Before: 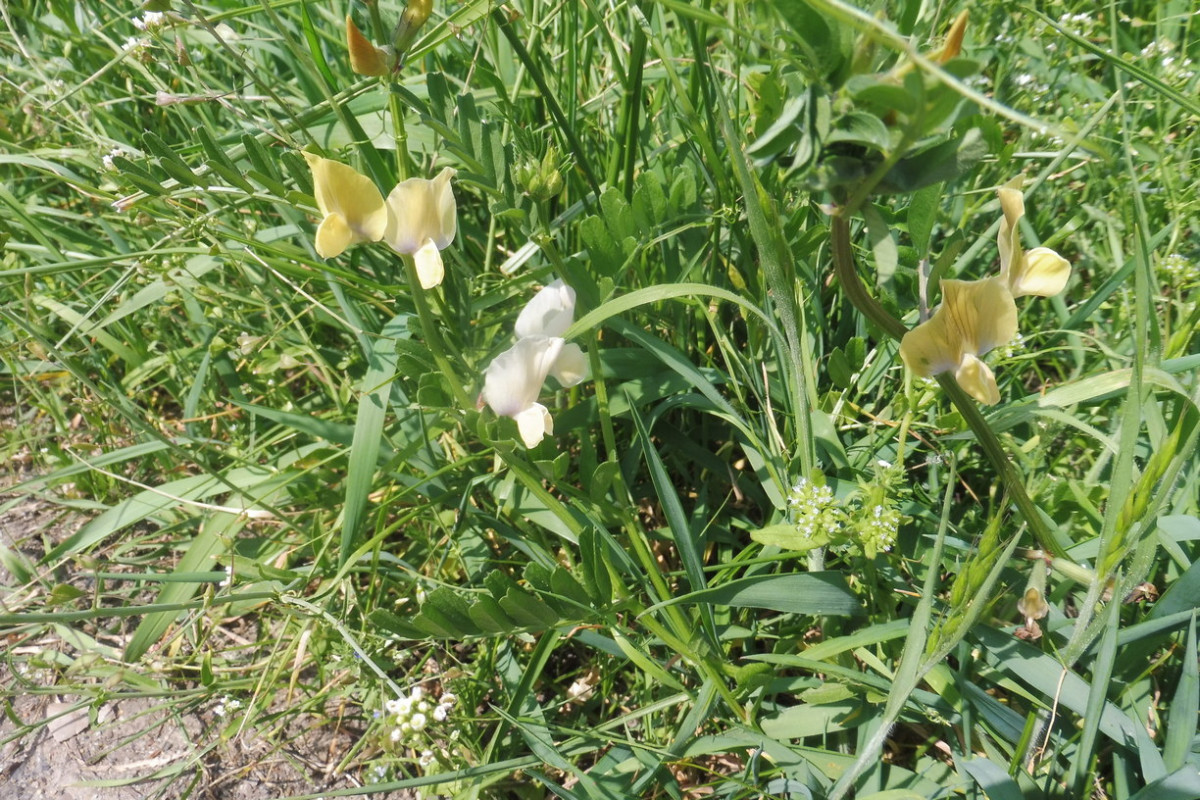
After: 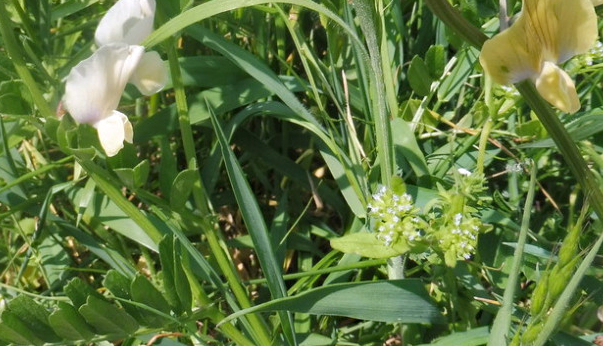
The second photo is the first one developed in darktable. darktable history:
white balance: red 1.004, blue 1.024
crop: left 35.03%, top 36.625%, right 14.663%, bottom 20.057%
haze removal: compatibility mode true, adaptive false
